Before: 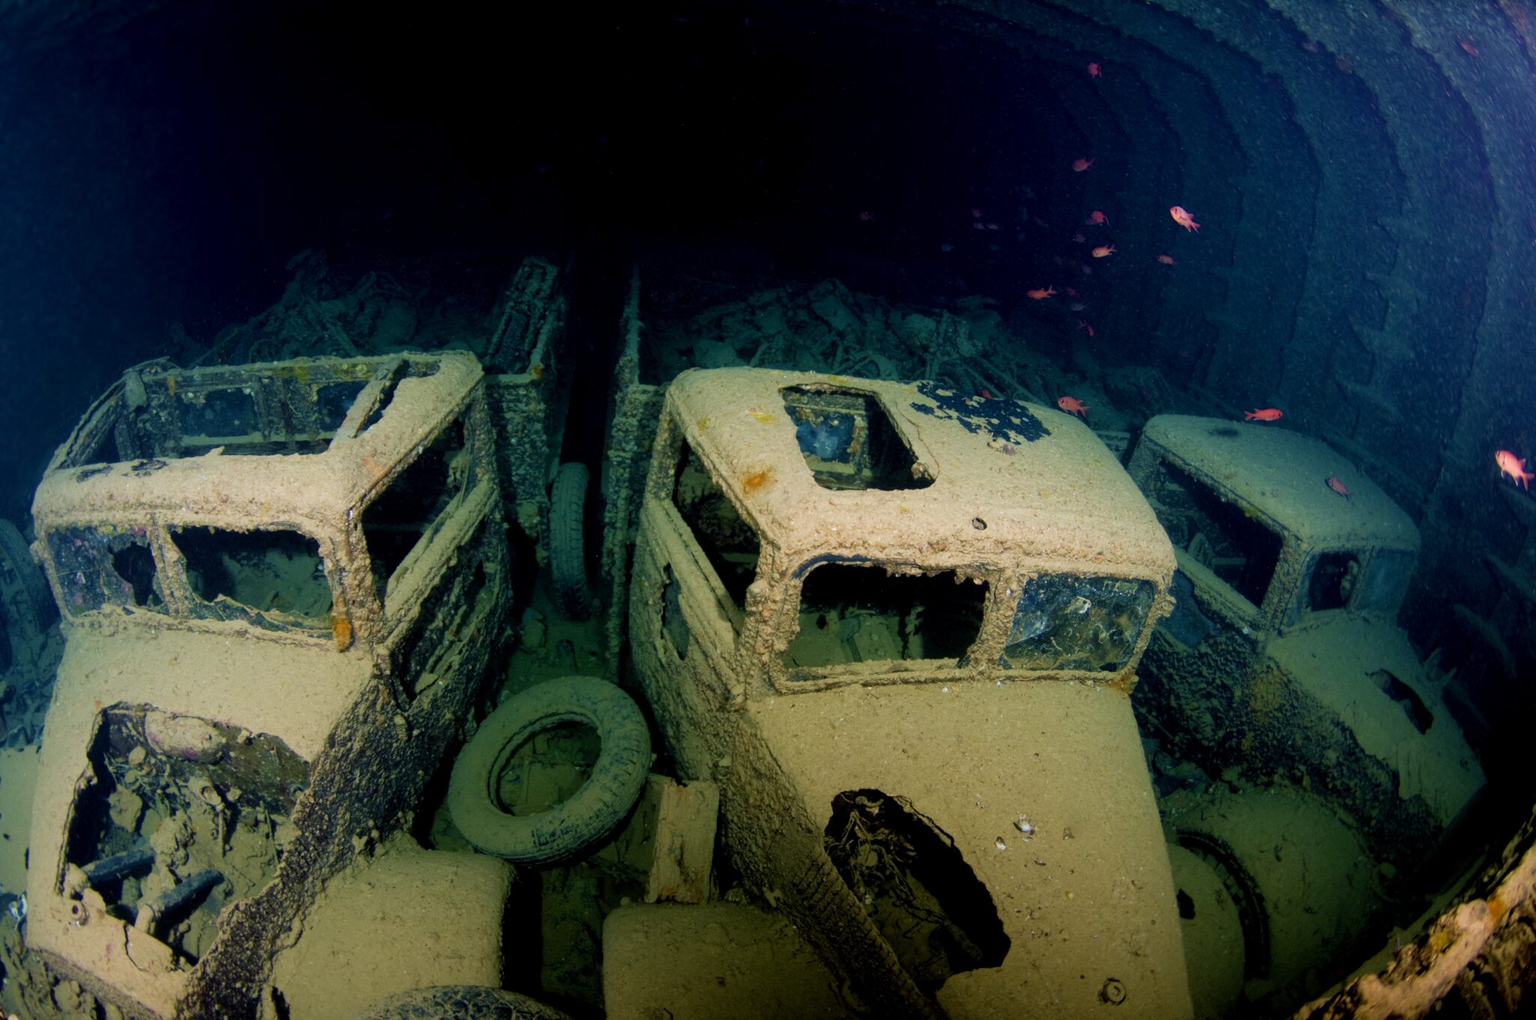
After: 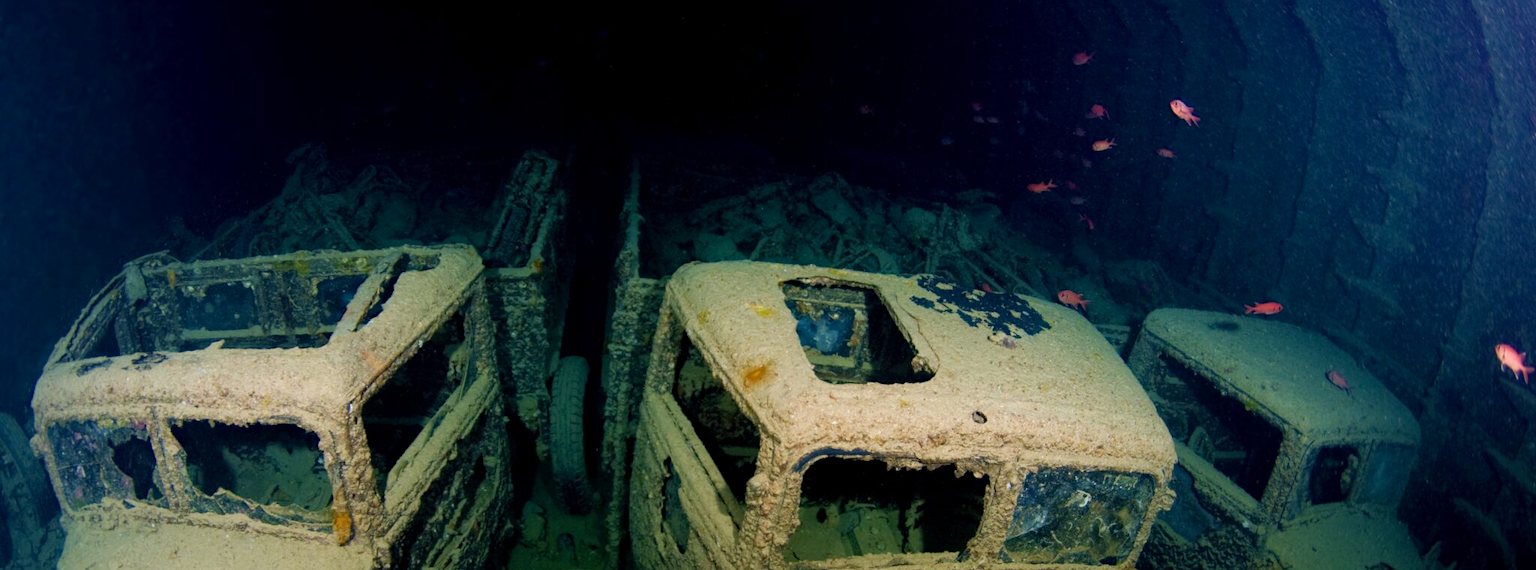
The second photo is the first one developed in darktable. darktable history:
crop and rotate: top 10.505%, bottom 33.474%
exposure: compensate highlight preservation false
haze removal: compatibility mode true, adaptive false
